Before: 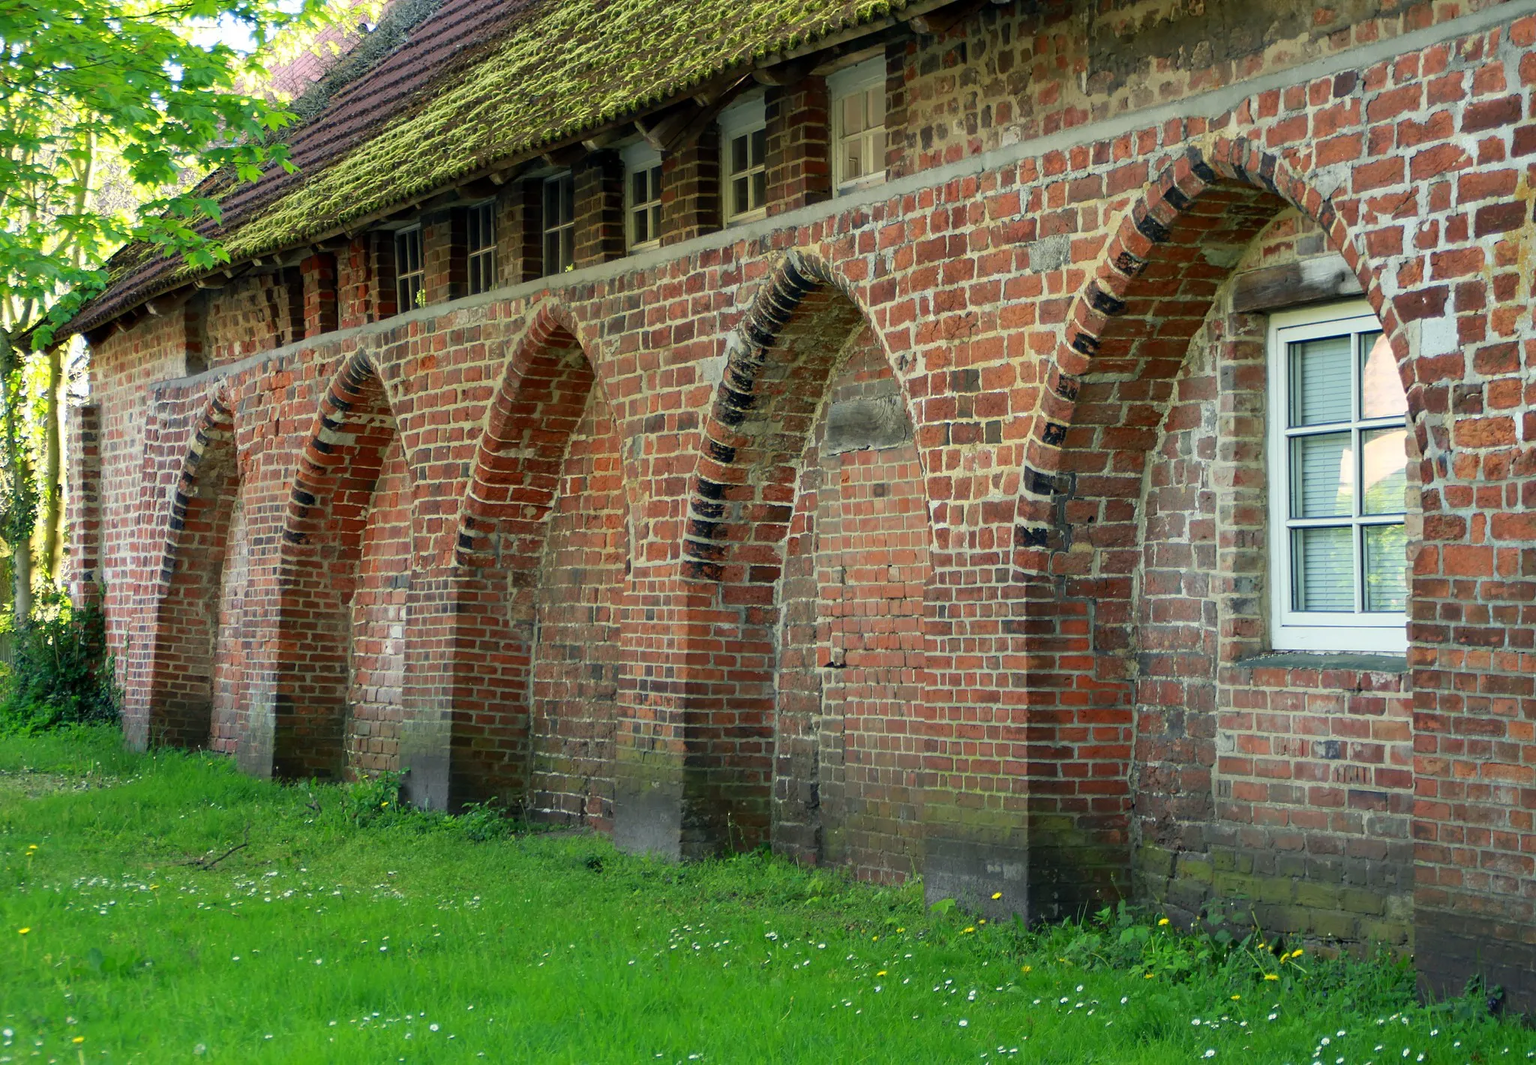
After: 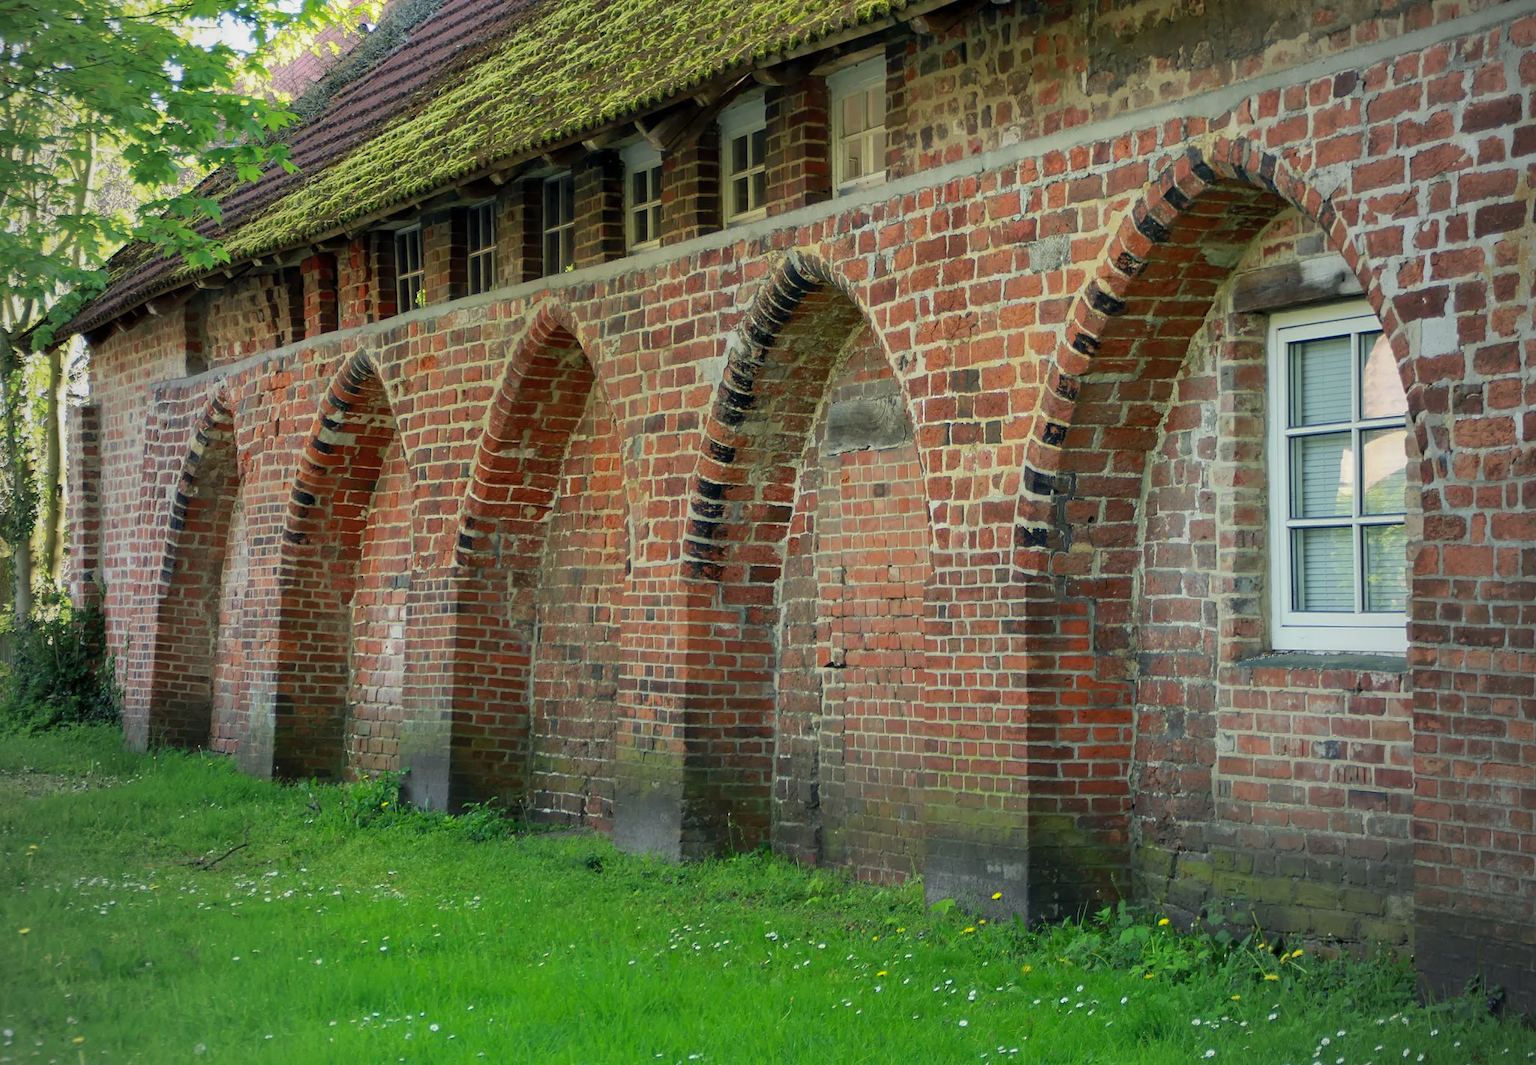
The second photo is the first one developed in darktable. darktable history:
vignetting: fall-off start 97%, fall-off radius 100%, width/height ratio 0.609, unbound false
shadows and highlights: shadows 40, highlights -60
